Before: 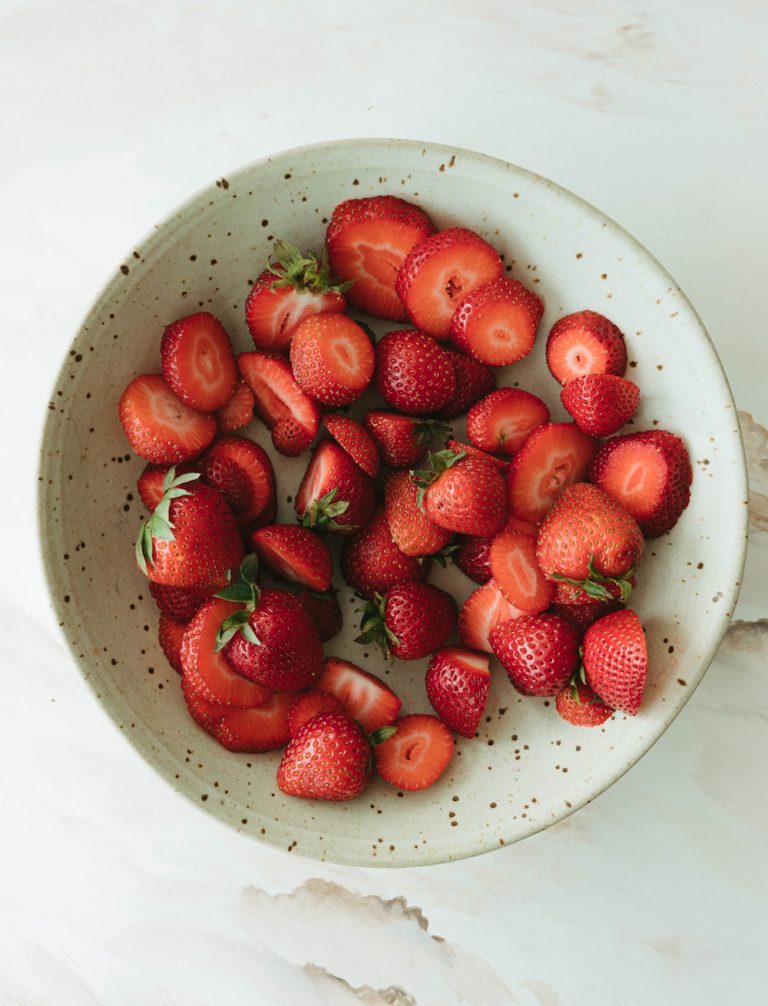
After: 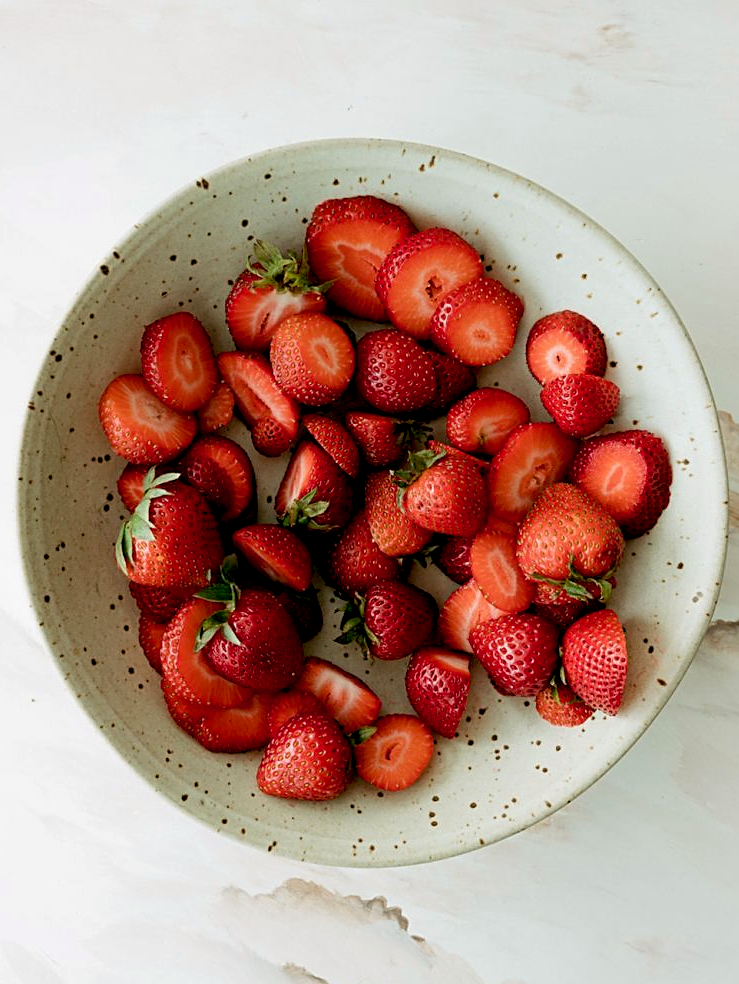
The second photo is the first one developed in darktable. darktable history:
color balance rgb: highlights gain › chroma 0.275%, highlights gain › hue 330.93°, perceptual saturation grading › global saturation 0.268%, global vibrance 10.285%, saturation formula JzAzBz (2021)
crop and rotate: left 2.73%, right 1.028%, bottom 2.186%
sharpen: on, module defaults
exposure: black level correction 0.017, exposure -0.005 EV, compensate highlight preservation false
